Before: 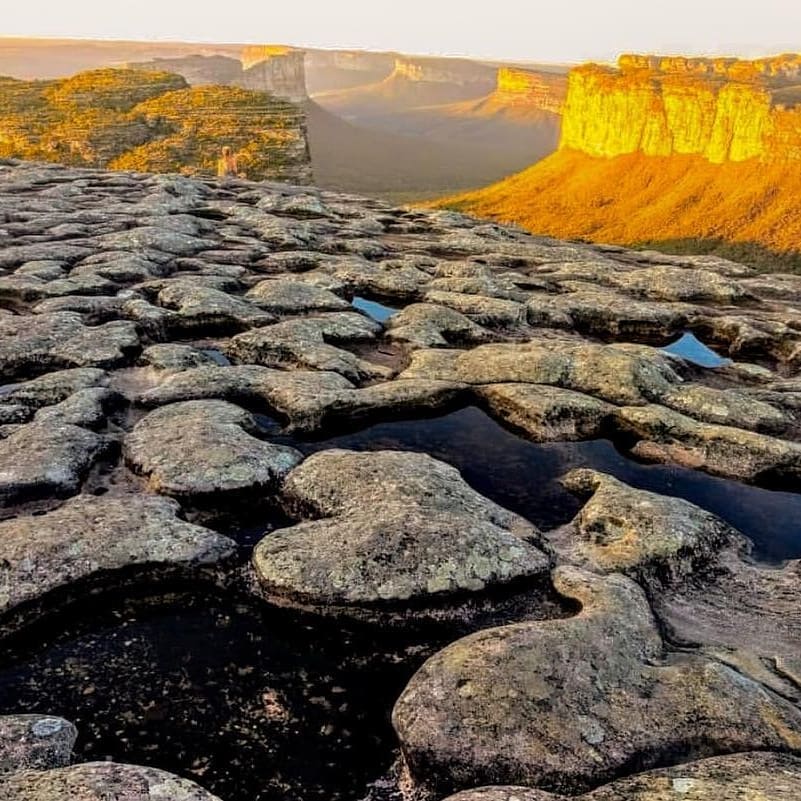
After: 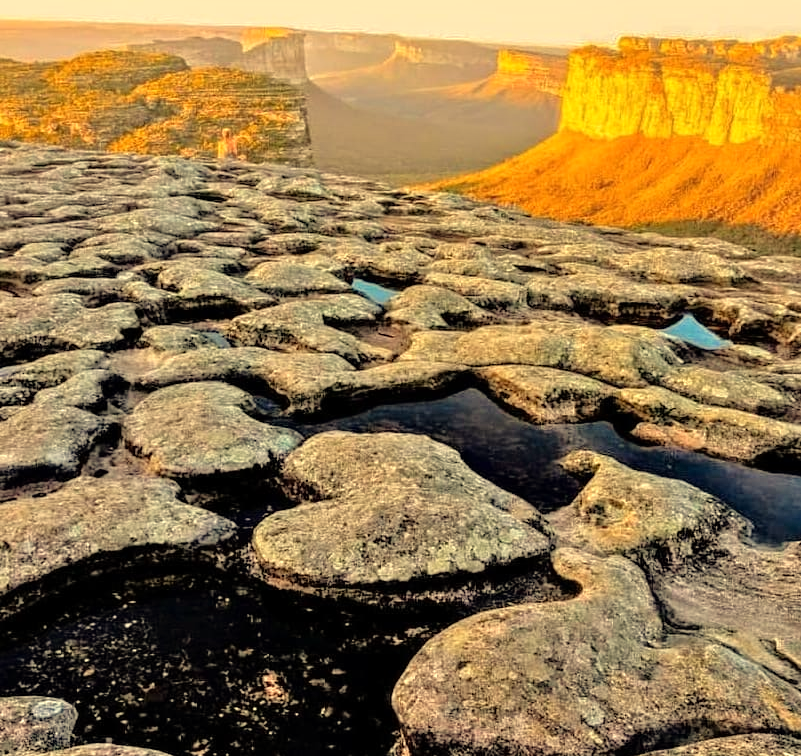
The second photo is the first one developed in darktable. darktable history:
crop and rotate: top 2.479%, bottom 3.018%
tone equalizer: -7 EV 0.15 EV, -6 EV 0.6 EV, -5 EV 1.15 EV, -4 EV 1.33 EV, -3 EV 1.15 EV, -2 EV 0.6 EV, -1 EV 0.15 EV, mask exposure compensation -0.5 EV
white balance: red 1.08, blue 0.791
